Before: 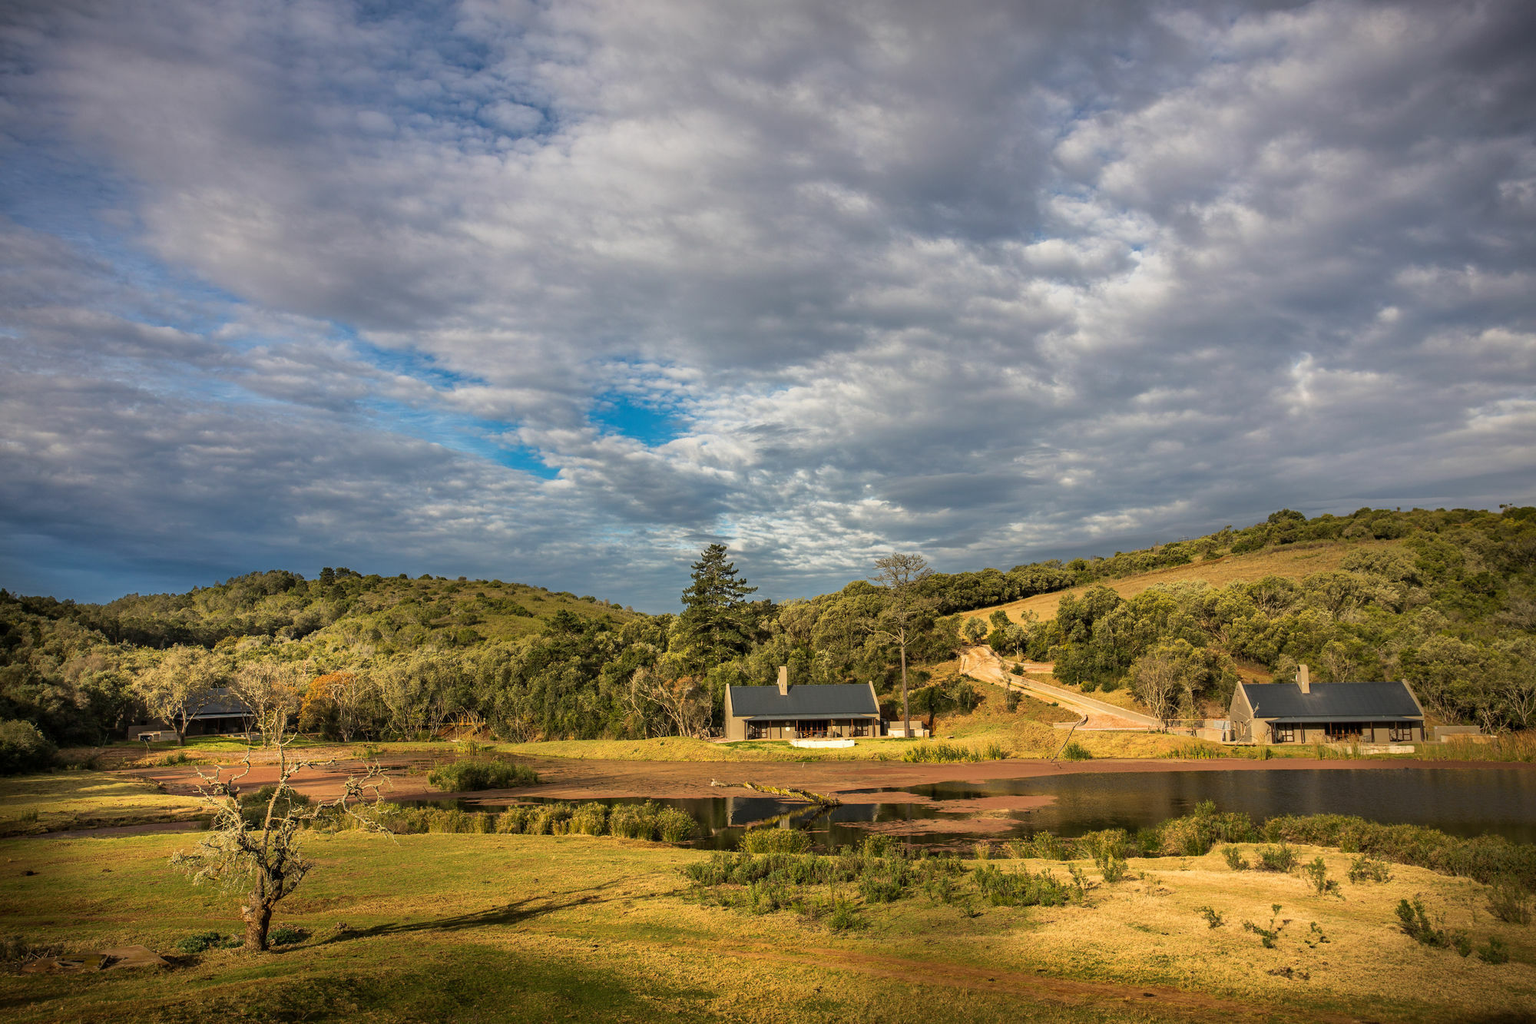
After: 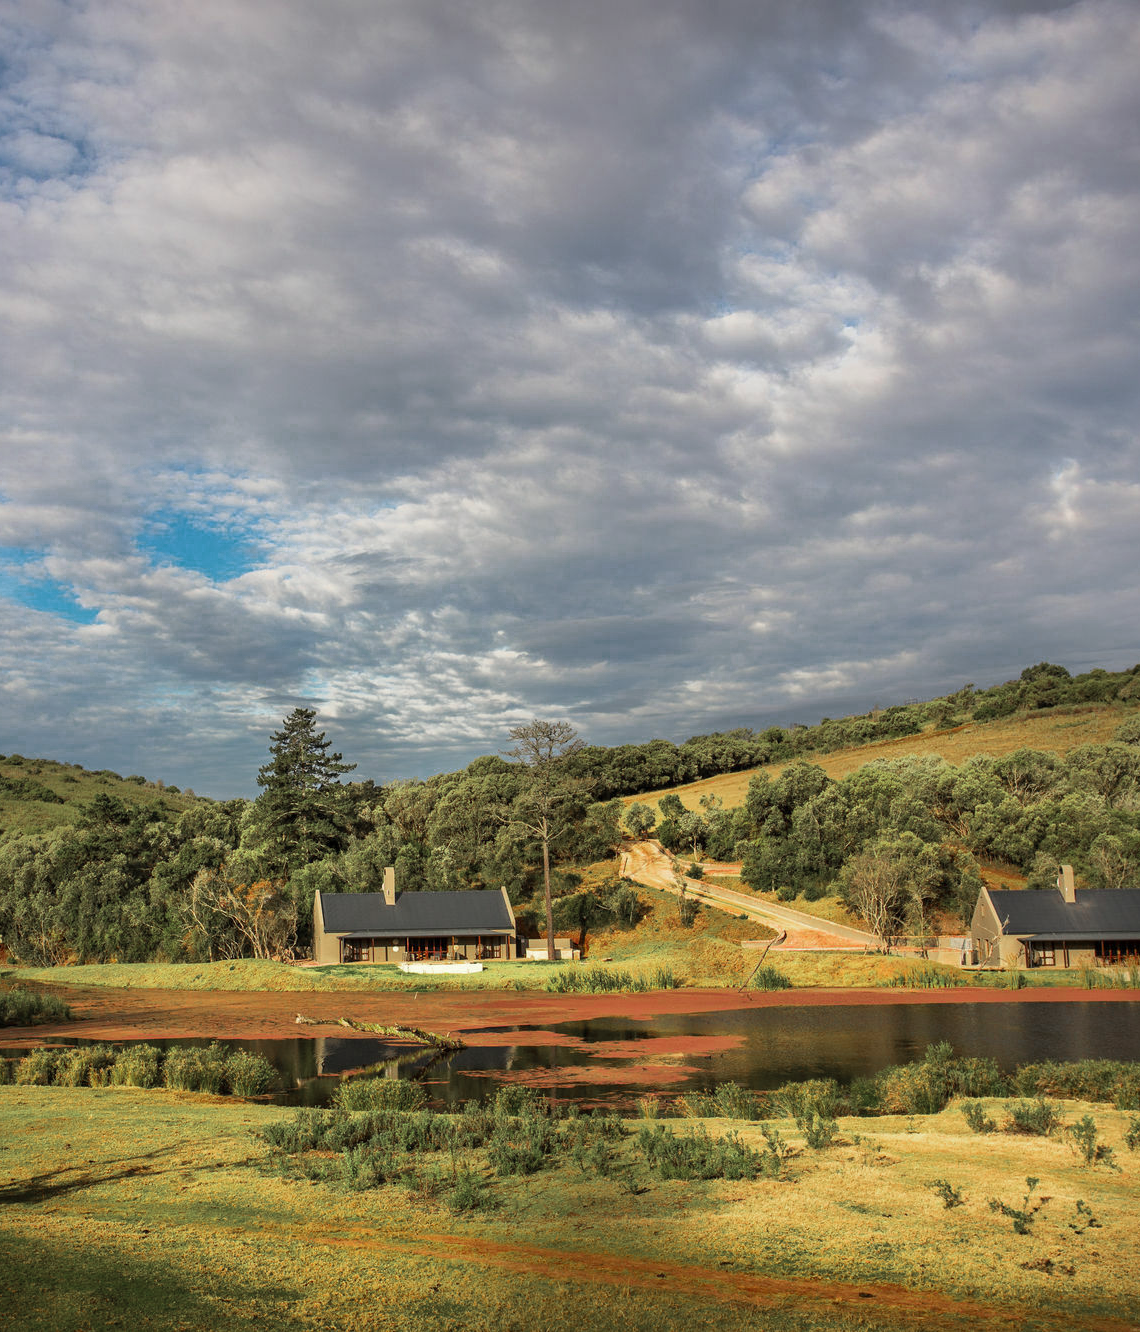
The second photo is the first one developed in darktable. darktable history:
color zones: curves: ch0 [(0, 0.466) (0.128, 0.466) (0.25, 0.5) (0.375, 0.456) (0.5, 0.5) (0.625, 0.5) (0.737, 0.652) (0.875, 0.5)]; ch1 [(0, 0.603) (0.125, 0.618) (0.261, 0.348) (0.372, 0.353) (0.497, 0.363) (0.611, 0.45) (0.731, 0.427) (0.875, 0.518) (0.998, 0.652)]; ch2 [(0, 0.559) (0.125, 0.451) (0.253, 0.564) (0.37, 0.578) (0.5, 0.466) (0.625, 0.471) (0.731, 0.471) (0.88, 0.485)]
crop: left 31.531%, top 0.01%, right 11.459%
